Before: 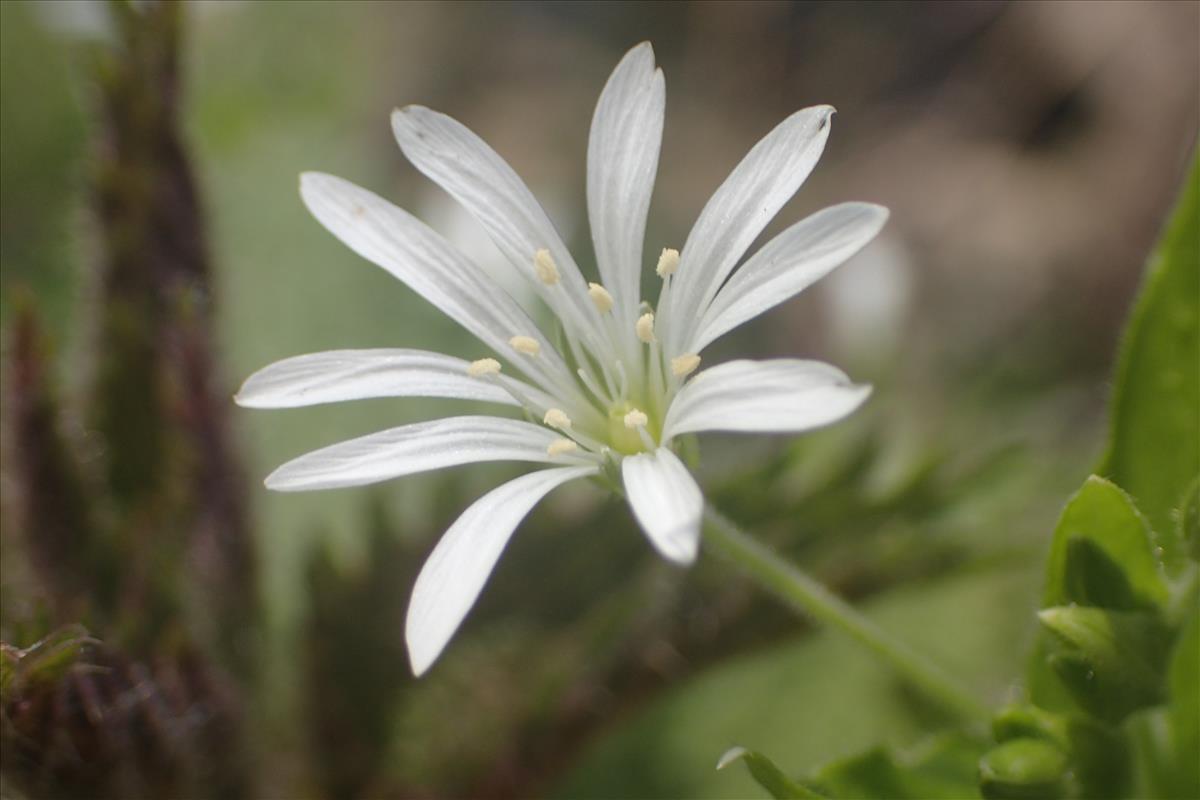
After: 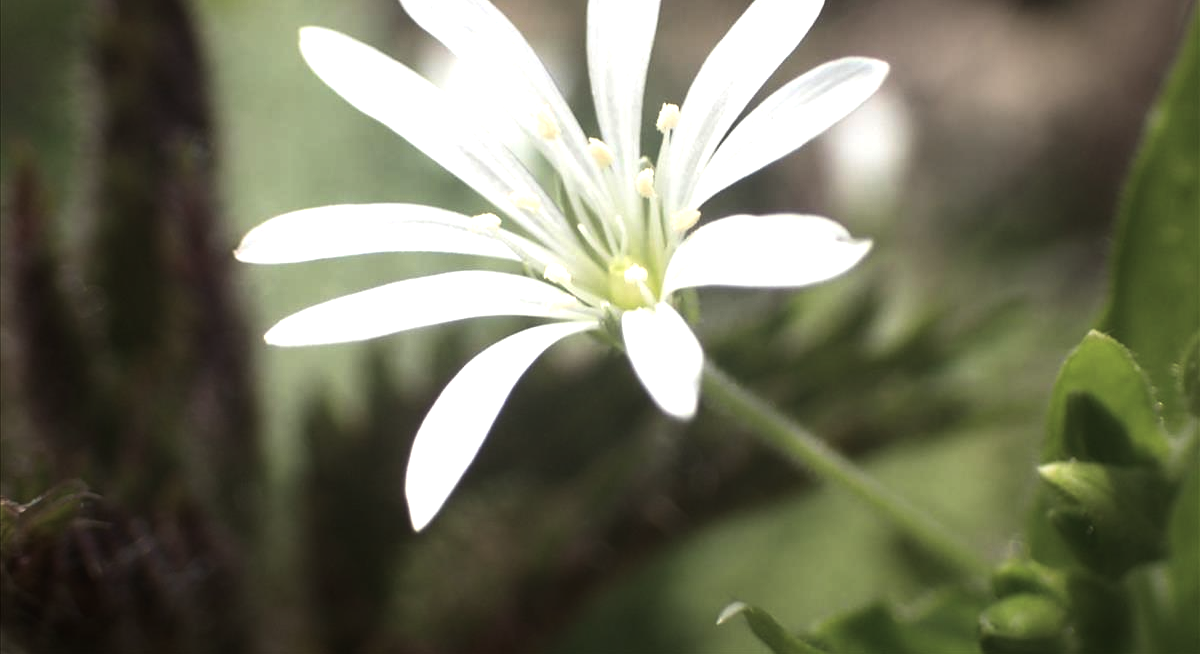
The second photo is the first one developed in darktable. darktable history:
crop and rotate: top 18.134%
color balance rgb: perceptual saturation grading › global saturation -32.005%, perceptual brilliance grading › global brilliance 14.44%, perceptual brilliance grading › shadows -35.276%, global vibrance 20%
contrast brightness saturation: contrast 0.037, saturation 0.158
tone equalizer: -8 EV -0.768 EV, -7 EV -0.678 EV, -6 EV -0.573 EV, -5 EV -0.386 EV, -3 EV 0.392 EV, -2 EV 0.6 EV, -1 EV 0.682 EV, +0 EV 0.75 EV, edges refinement/feathering 500, mask exposure compensation -1.57 EV, preserve details guided filter
